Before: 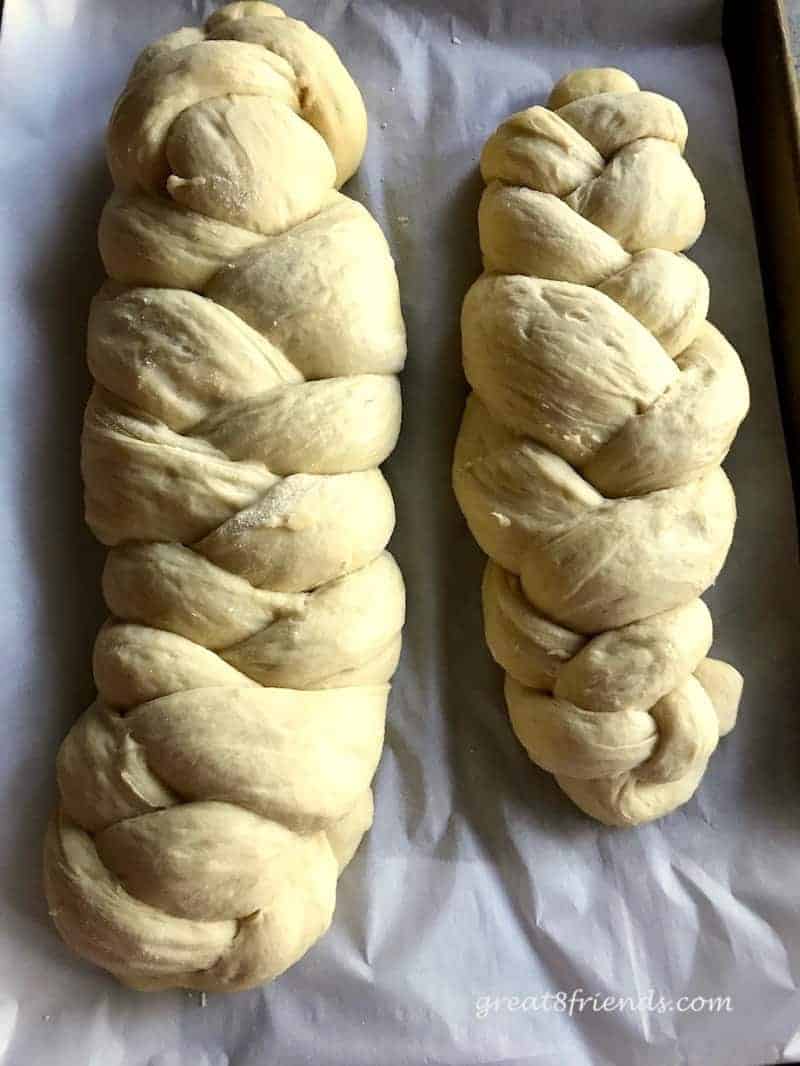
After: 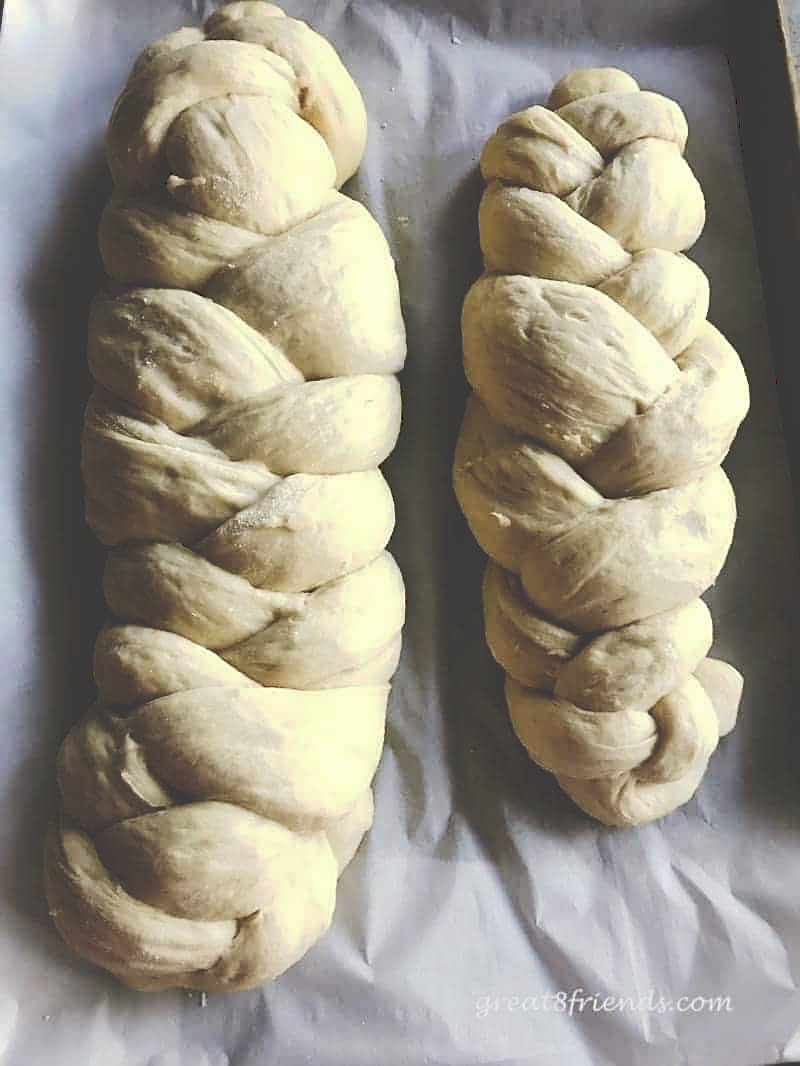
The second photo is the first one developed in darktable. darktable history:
contrast brightness saturation: contrast 0.11, saturation -0.17
contrast equalizer: octaves 7, y [[0.502, 0.505, 0.512, 0.529, 0.564, 0.588], [0.5 ×6], [0.502, 0.505, 0.512, 0.529, 0.564, 0.588], [0, 0.001, 0.001, 0.004, 0.008, 0.011], [0, 0.001, 0.001, 0.004, 0.008, 0.011]], mix -1
sharpen: on, module defaults
tone curve: curves: ch0 [(0, 0) (0.003, 0.241) (0.011, 0.241) (0.025, 0.242) (0.044, 0.246) (0.069, 0.25) (0.1, 0.251) (0.136, 0.256) (0.177, 0.275) (0.224, 0.293) (0.277, 0.326) (0.335, 0.38) (0.399, 0.449) (0.468, 0.525) (0.543, 0.606) (0.623, 0.683) (0.709, 0.751) (0.801, 0.824) (0.898, 0.871) (1, 1)], preserve colors none
